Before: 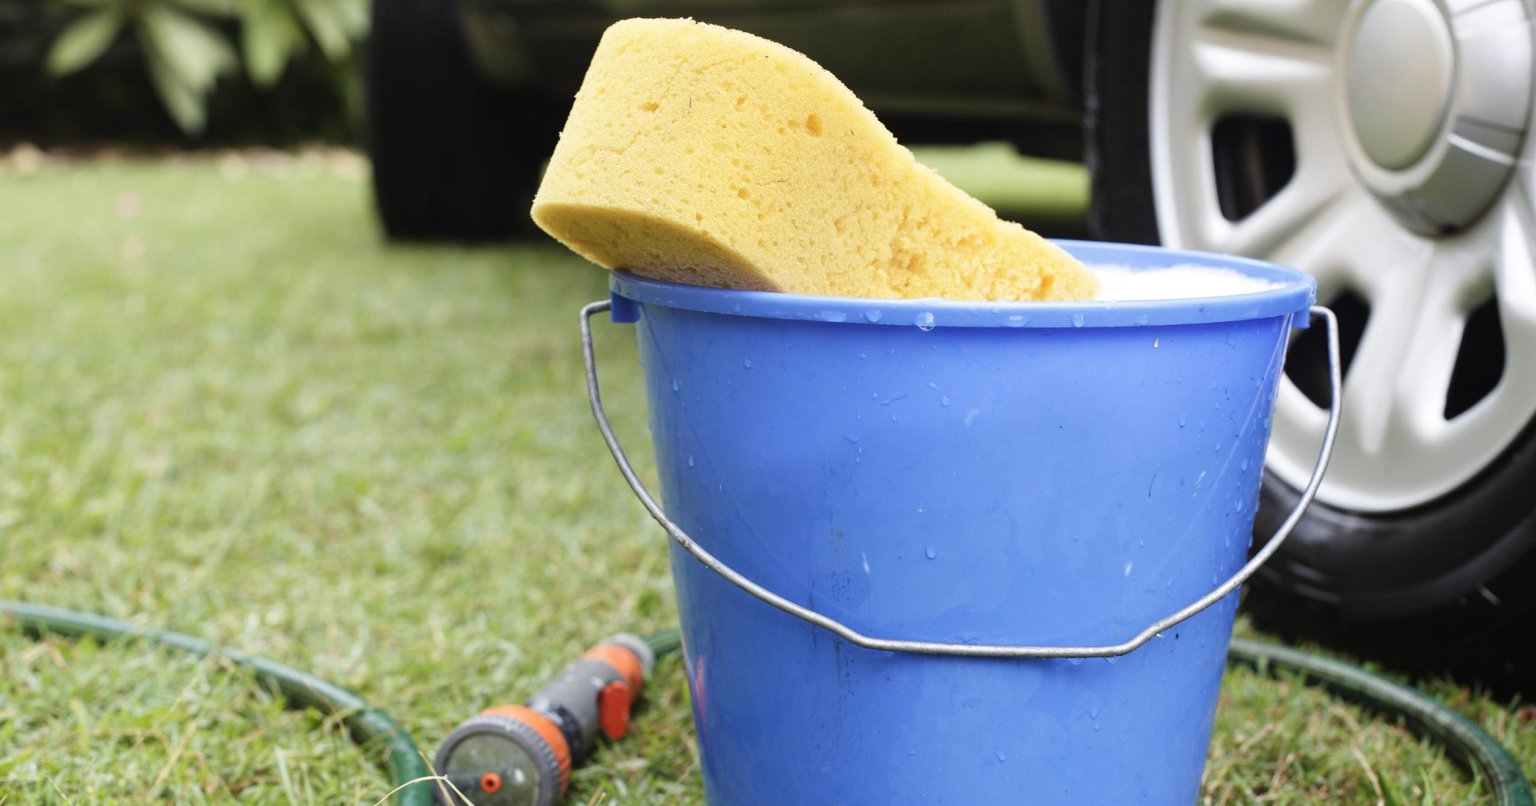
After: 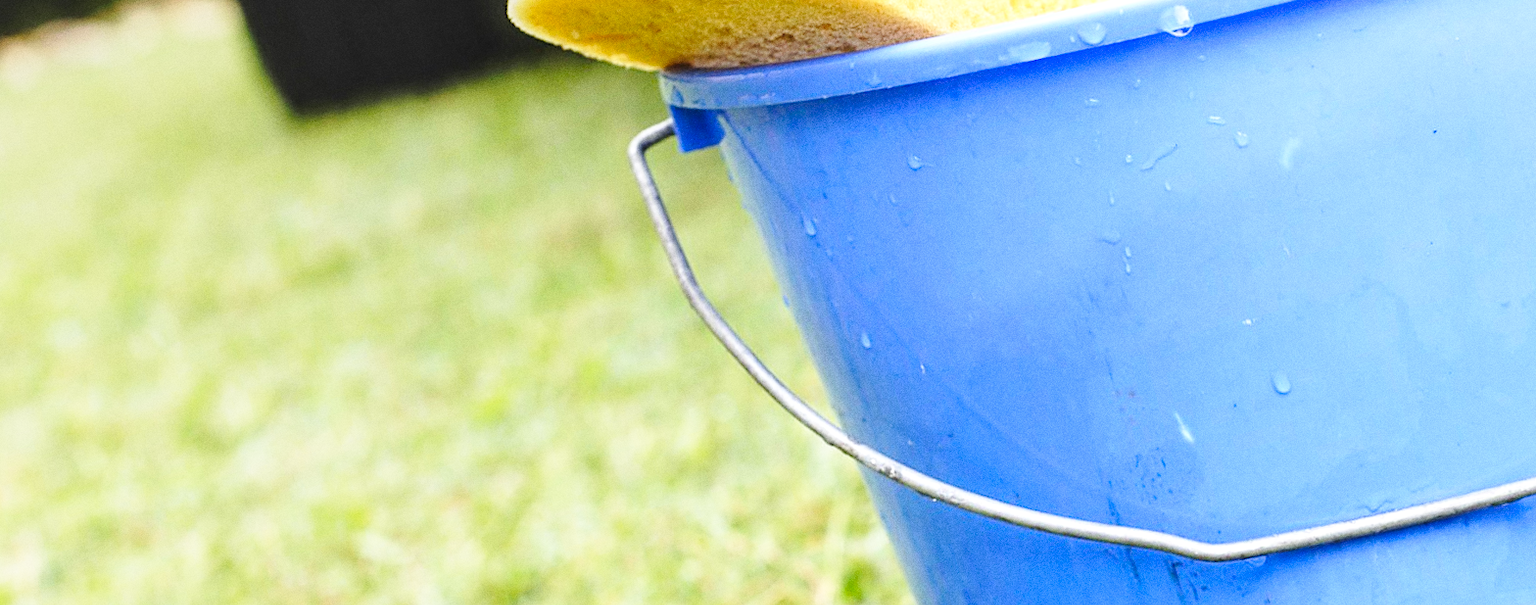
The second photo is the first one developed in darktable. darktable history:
levels: levels [0, 0.478, 1]
grain: coarseness 0.47 ISO
local contrast: on, module defaults
rotate and perspective: rotation -14.8°, crop left 0.1, crop right 0.903, crop top 0.25, crop bottom 0.748
sharpen: on, module defaults
contrast brightness saturation: brightness 0.09, saturation 0.19
base curve: curves: ch0 [(0, 0) (0.028, 0.03) (0.121, 0.232) (0.46, 0.748) (0.859, 0.968) (1, 1)], preserve colors none
crop: left 6.488%, top 27.668%, right 24.183%, bottom 8.656%
